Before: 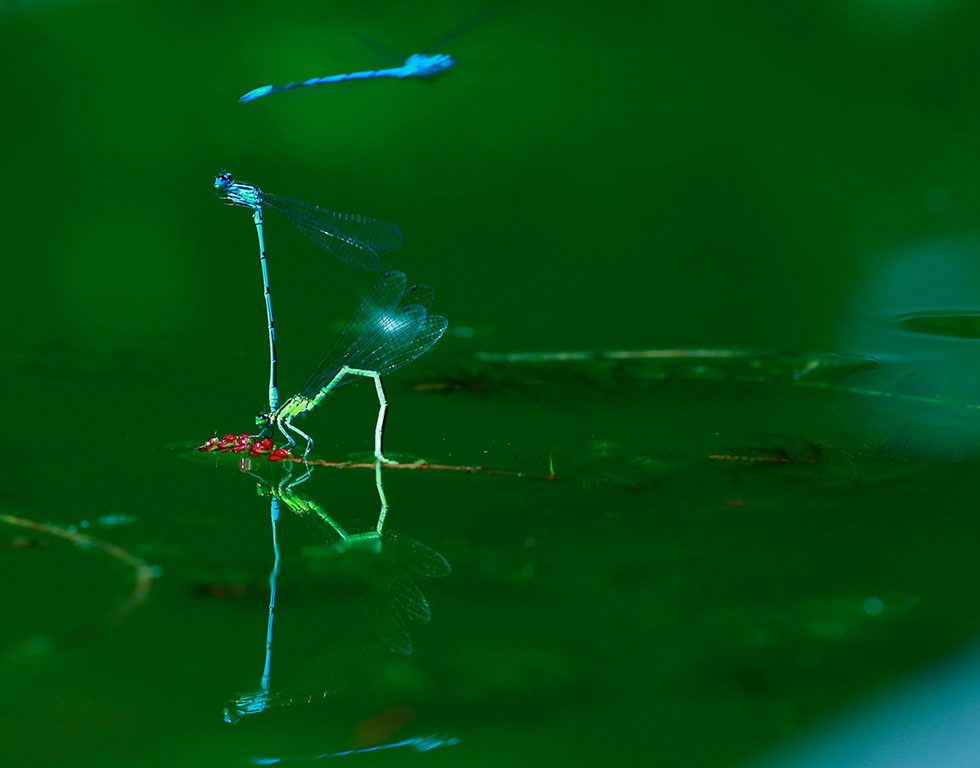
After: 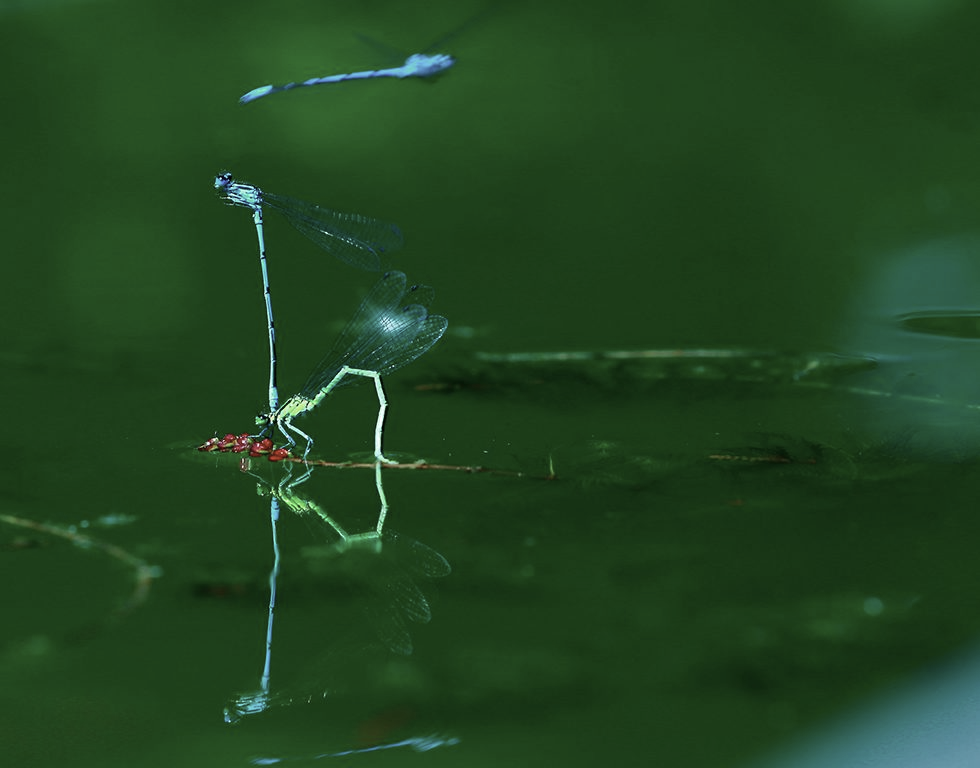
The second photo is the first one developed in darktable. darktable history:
contrast brightness saturation: contrast 0.103, saturation -0.37
